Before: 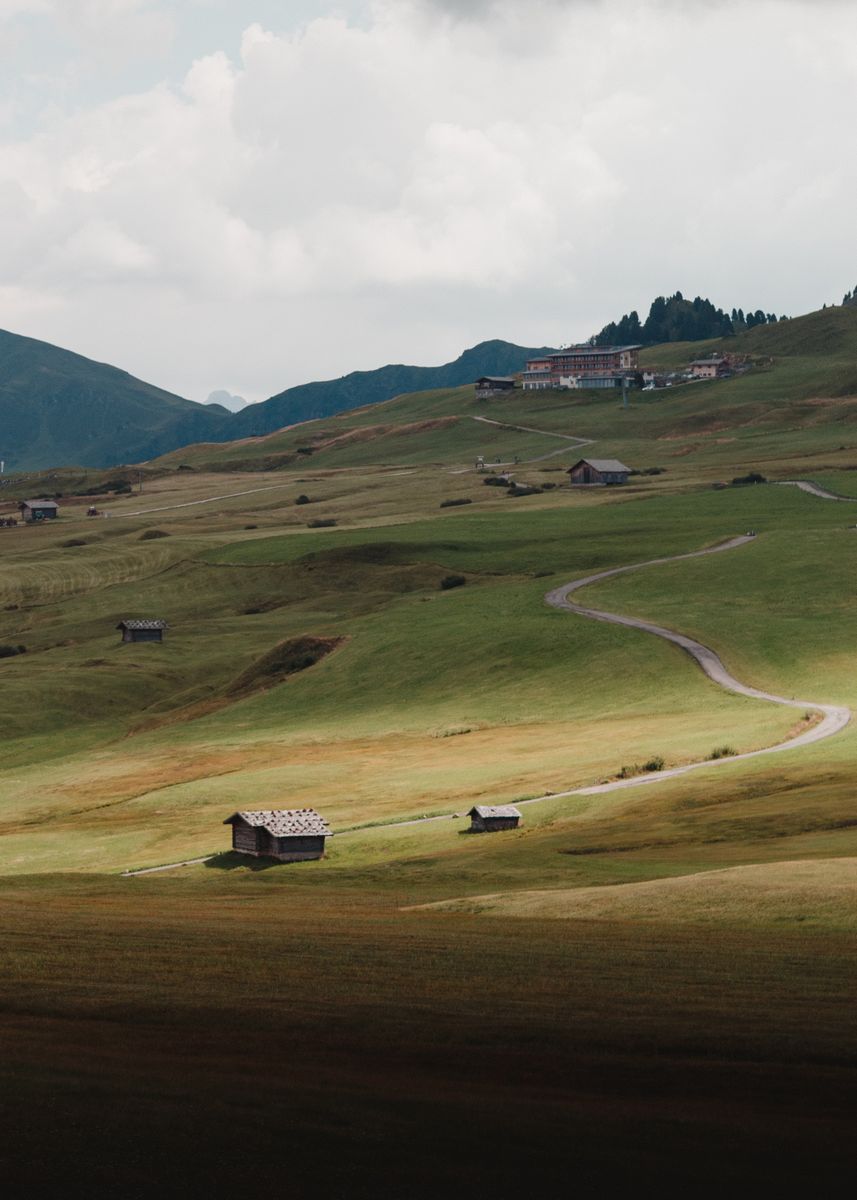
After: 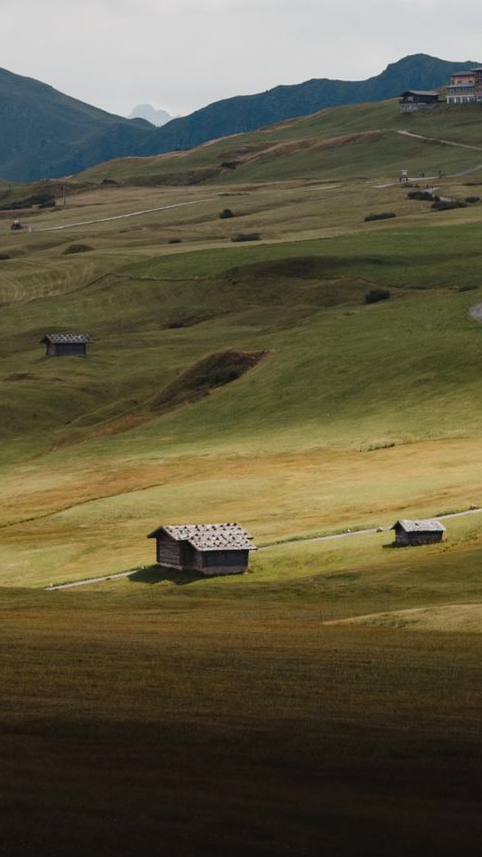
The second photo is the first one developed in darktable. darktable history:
color contrast: green-magenta contrast 0.8, blue-yellow contrast 1.1, unbound 0
crop: left 8.966%, top 23.852%, right 34.699%, bottom 4.703%
